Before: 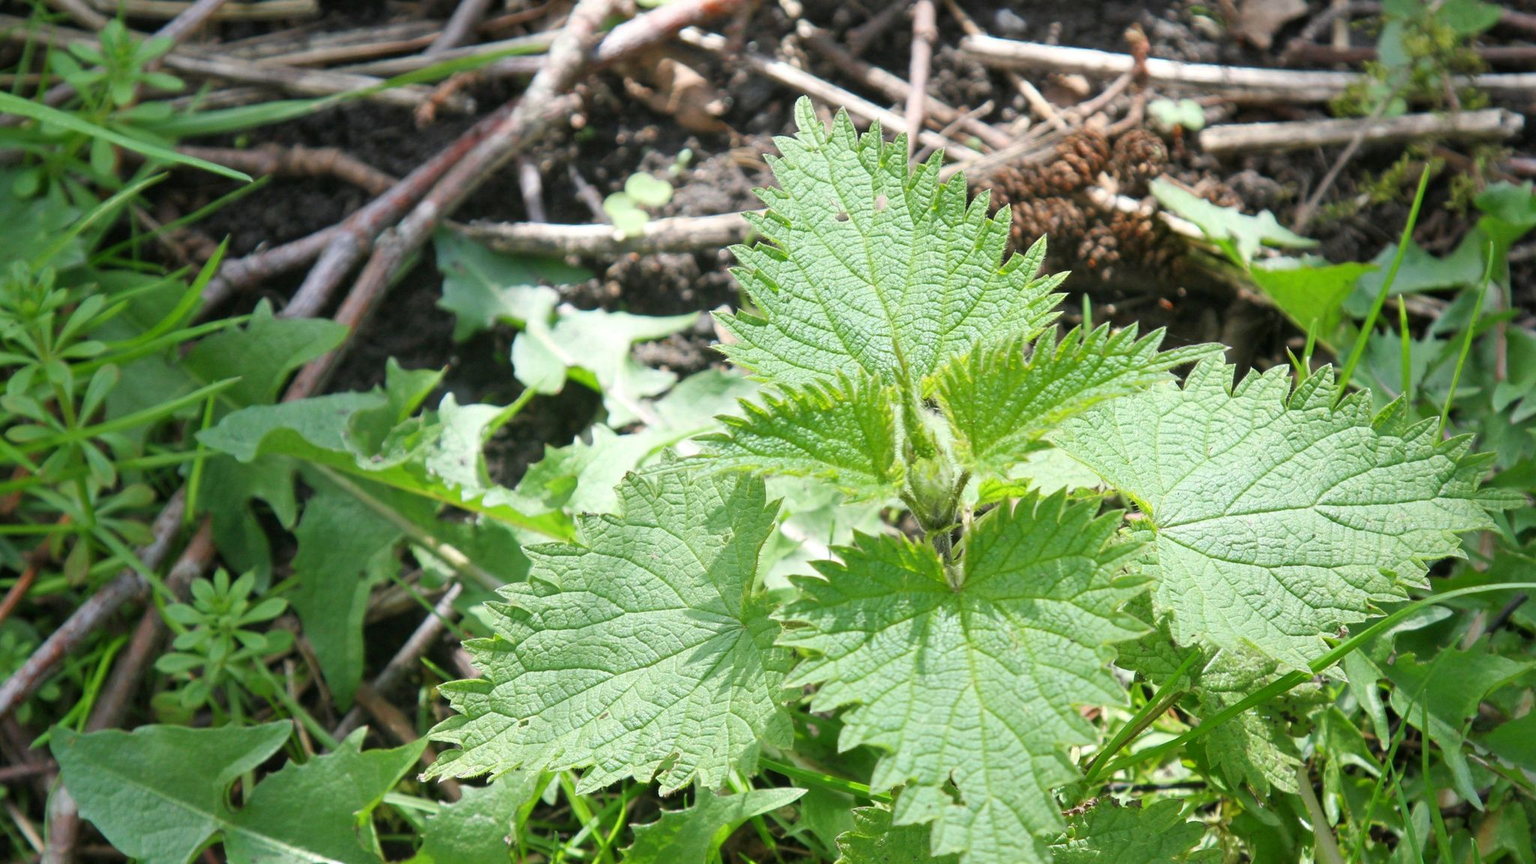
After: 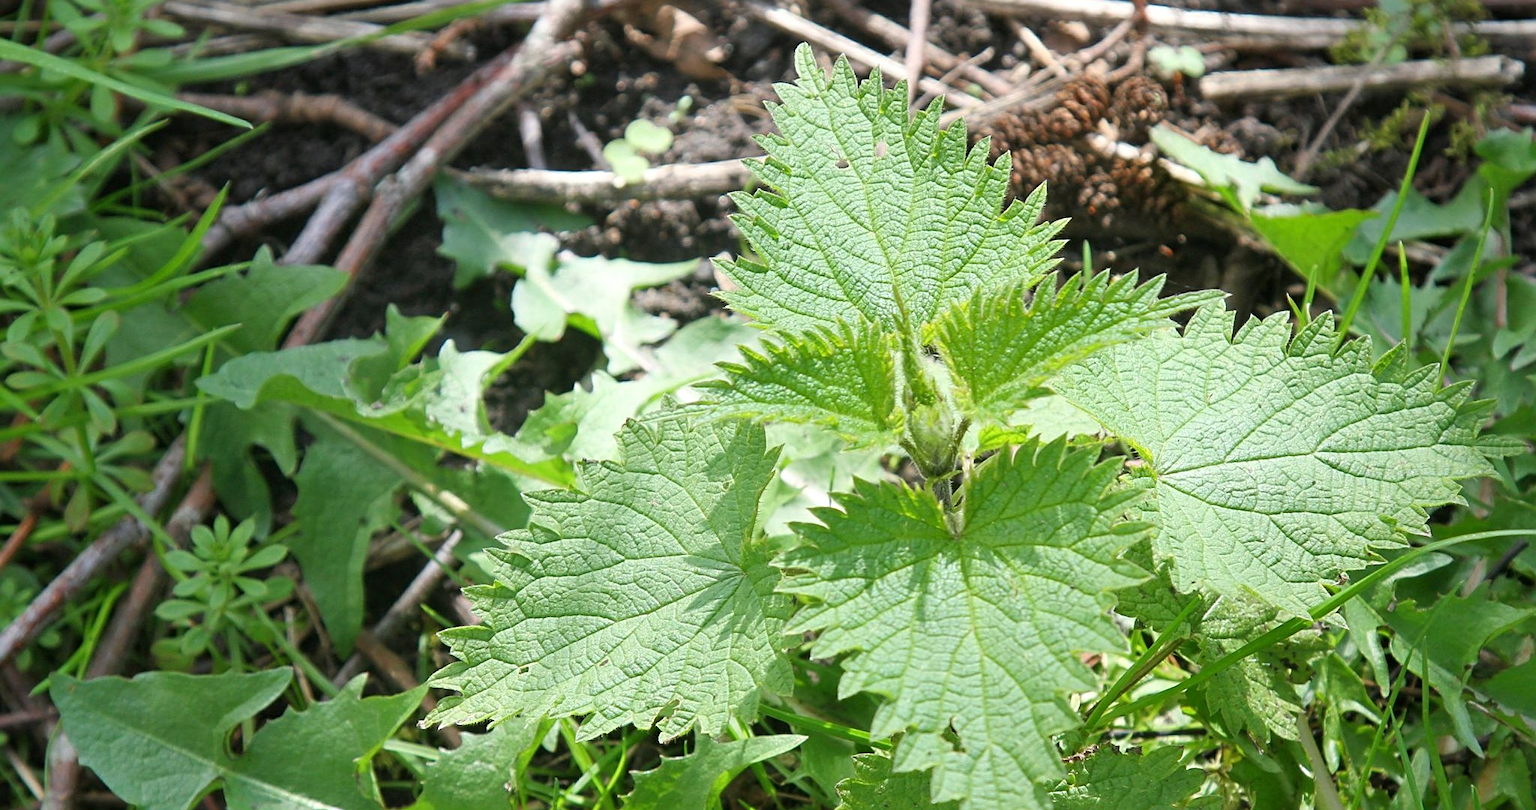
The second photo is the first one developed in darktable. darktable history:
crop and rotate: top 6.25%
sharpen: on, module defaults
